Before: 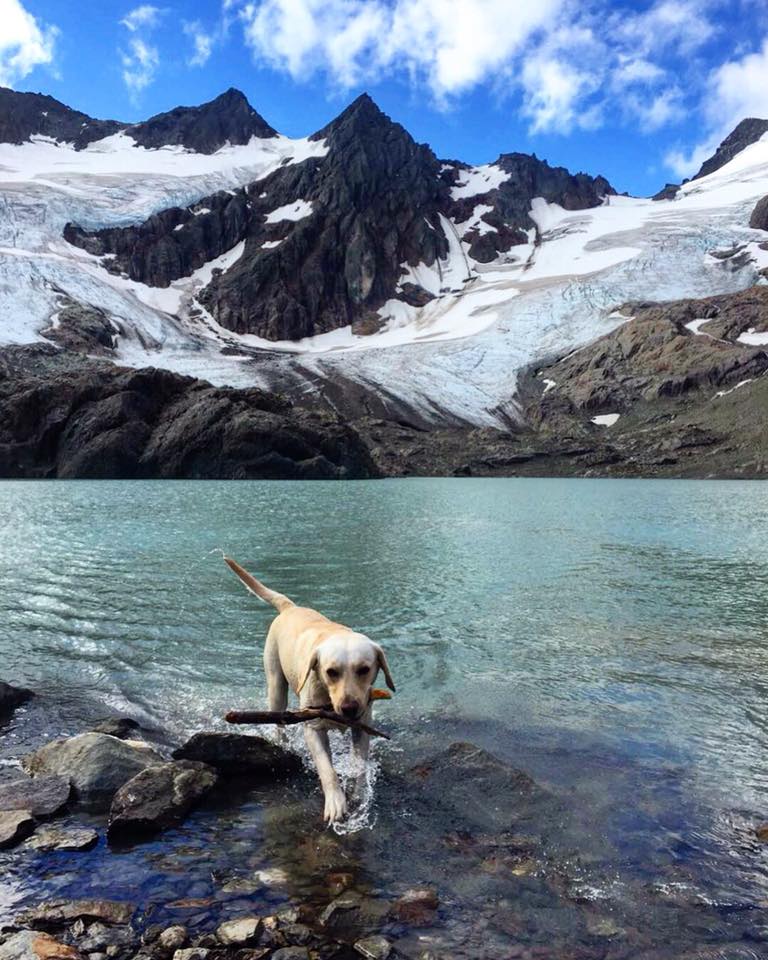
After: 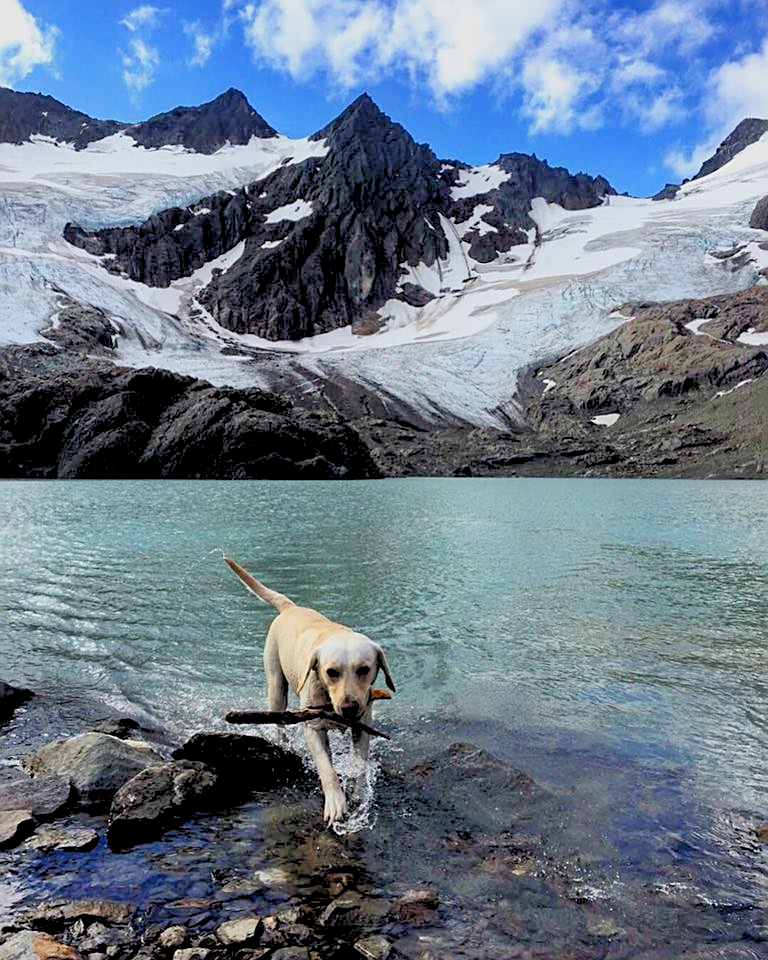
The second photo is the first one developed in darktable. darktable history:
exposure: exposure -0.072 EV, compensate highlight preservation false
sharpen: on, module defaults
rgb levels: preserve colors sum RGB, levels [[0.038, 0.433, 0.934], [0, 0.5, 1], [0, 0.5, 1]]
